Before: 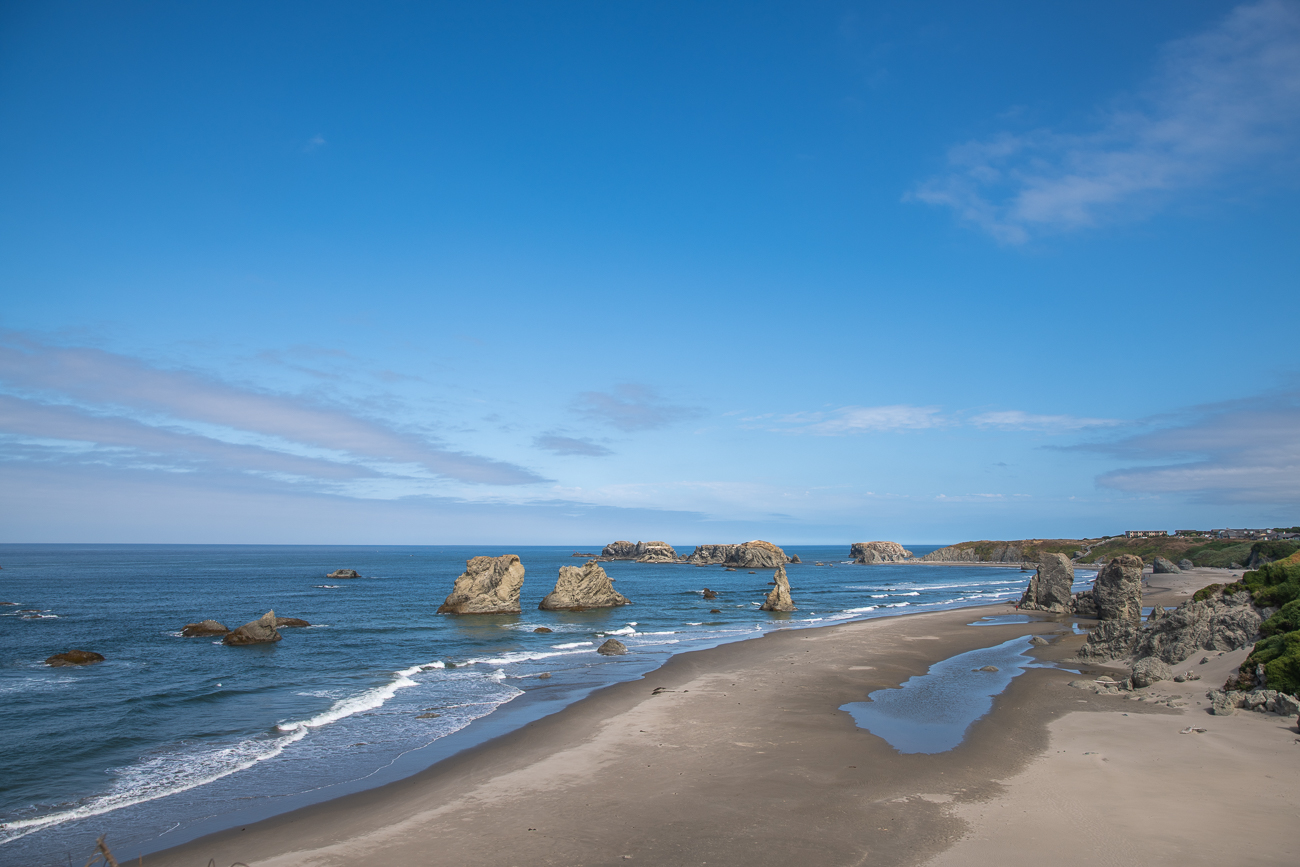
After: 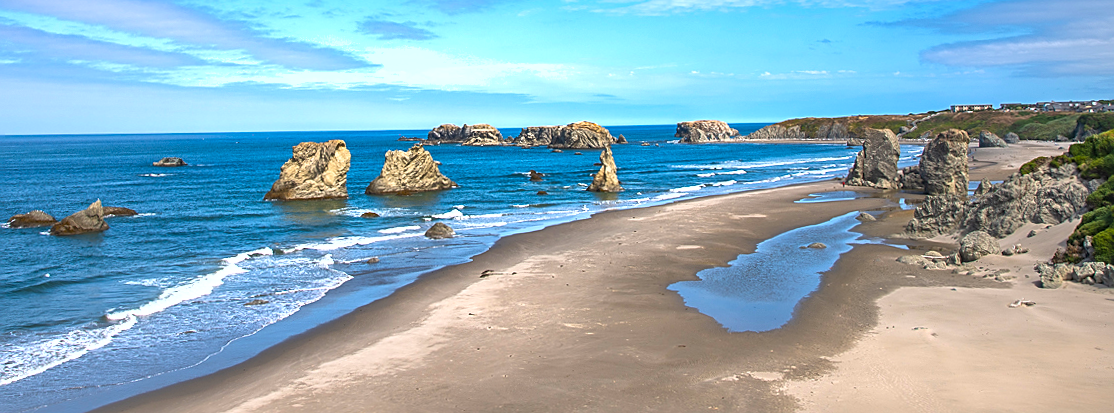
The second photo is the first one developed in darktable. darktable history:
crop and rotate: left 13.306%, top 48.129%, bottom 2.928%
graduated density: on, module defaults
sharpen: on, module defaults
shadows and highlights: low approximation 0.01, soften with gaussian
color balance rgb: perceptual saturation grading › global saturation 25%, global vibrance 20%
exposure: black level correction 0, exposure 1.1 EV, compensate exposure bias true, compensate highlight preservation false
levels: levels [0, 0.492, 0.984]
rotate and perspective: rotation -1°, crop left 0.011, crop right 0.989, crop top 0.025, crop bottom 0.975
